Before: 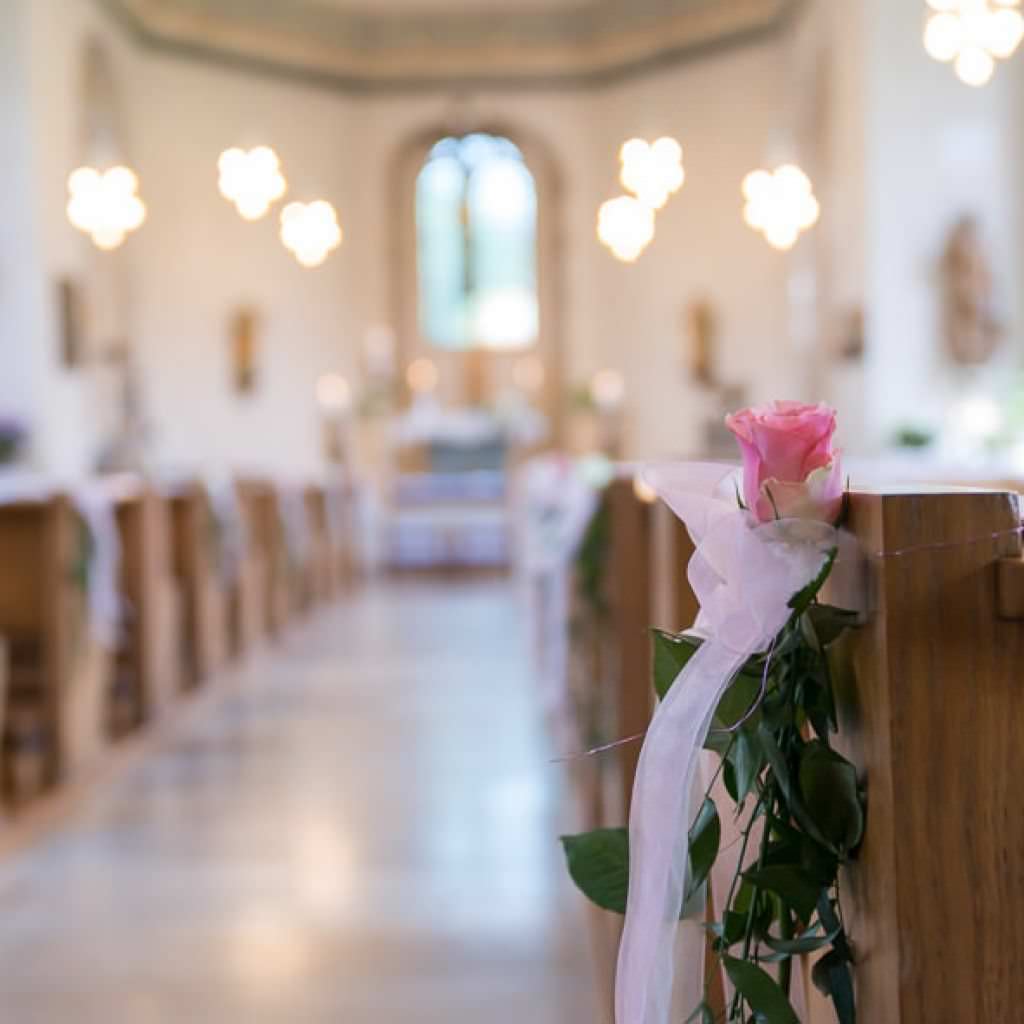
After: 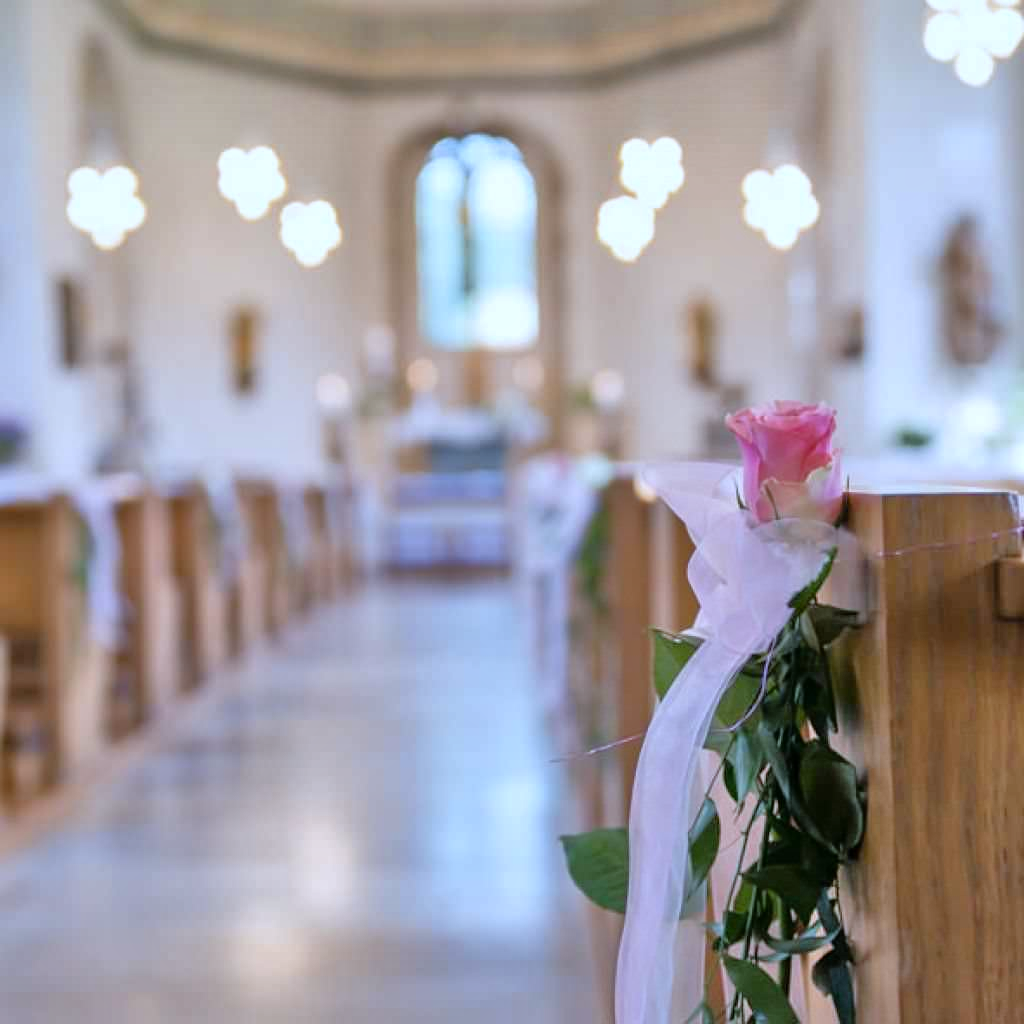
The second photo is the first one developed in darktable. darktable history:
tone equalizer: -7 EV 0.15 EV, -6 EV 0.6 EV, -5 EV 1.15 EV, -4 EV 1.33 EV, -3 EV 1.15 EV, -2 EV 0.6 EV, -1 EV 0.15 EV, mask exposure compensation -0.5 EV
white balance: red 0.931, blue 1.11
shadows and highlights: soften with gaussian
